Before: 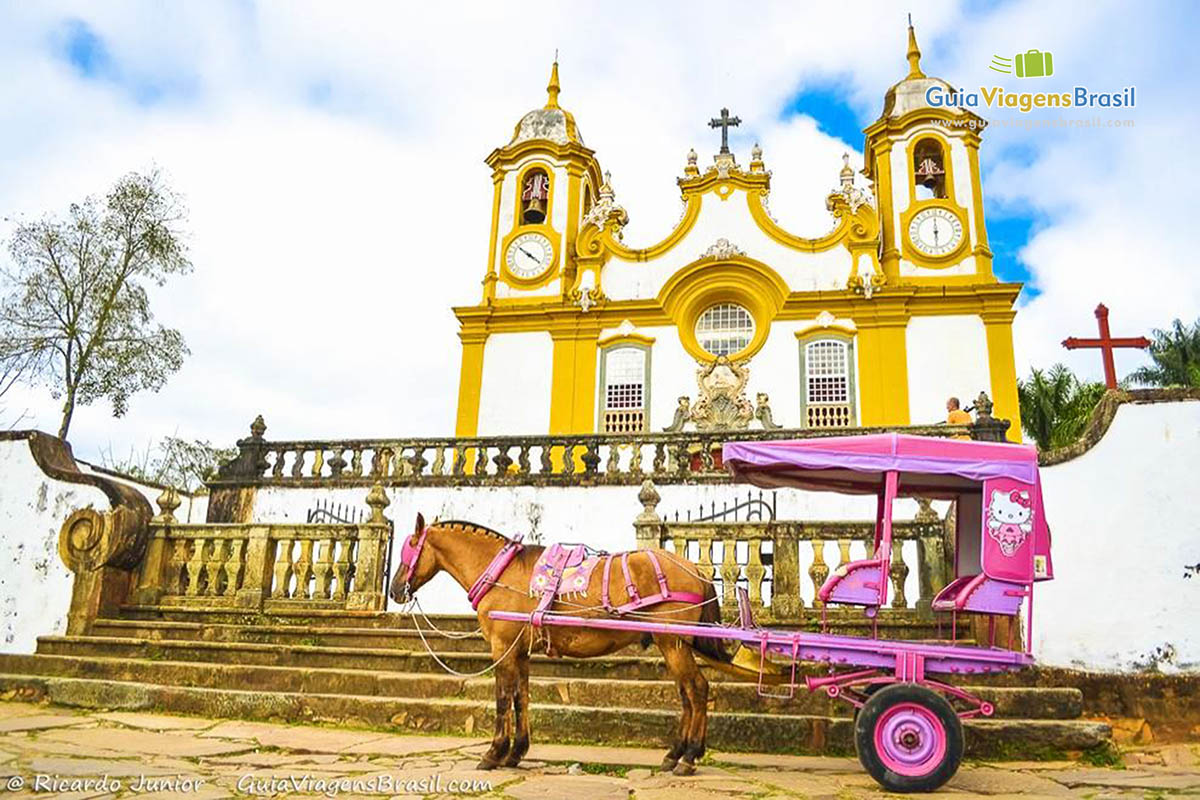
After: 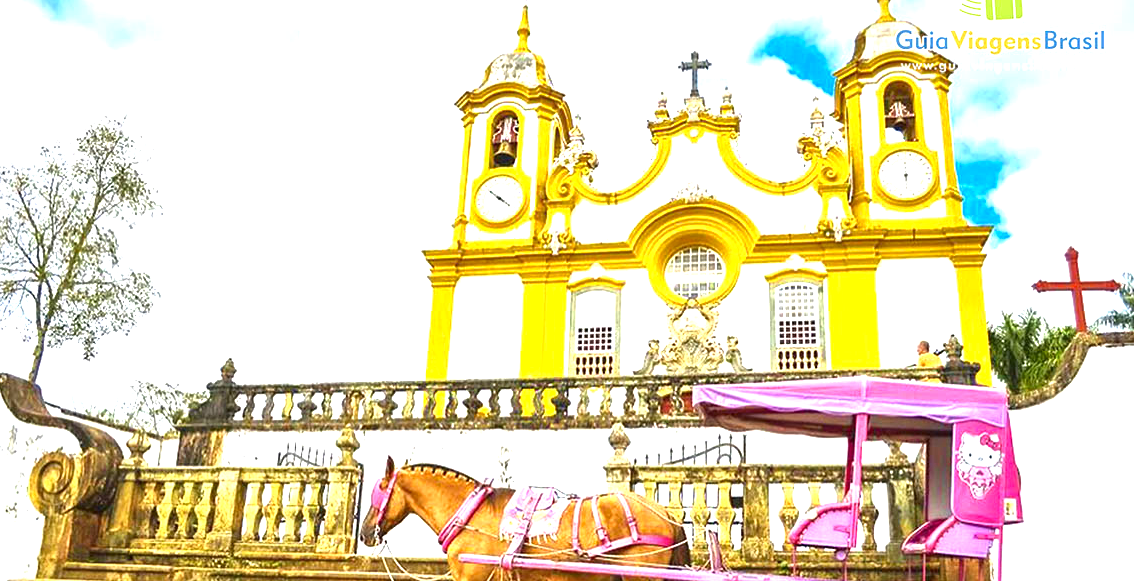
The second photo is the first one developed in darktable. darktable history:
contrast brightness saturation: contrast 0.079, saturation 0.022
local contrast: mode bilateral grid, contrast 19, coarseness 49, detail 161%, midtone range 0.2
exposure: exposure 0.947 EV, compensate highlight preservation false
crop: left 2.52%, top 7.202%, right 2.973%, bottom 20.169%
